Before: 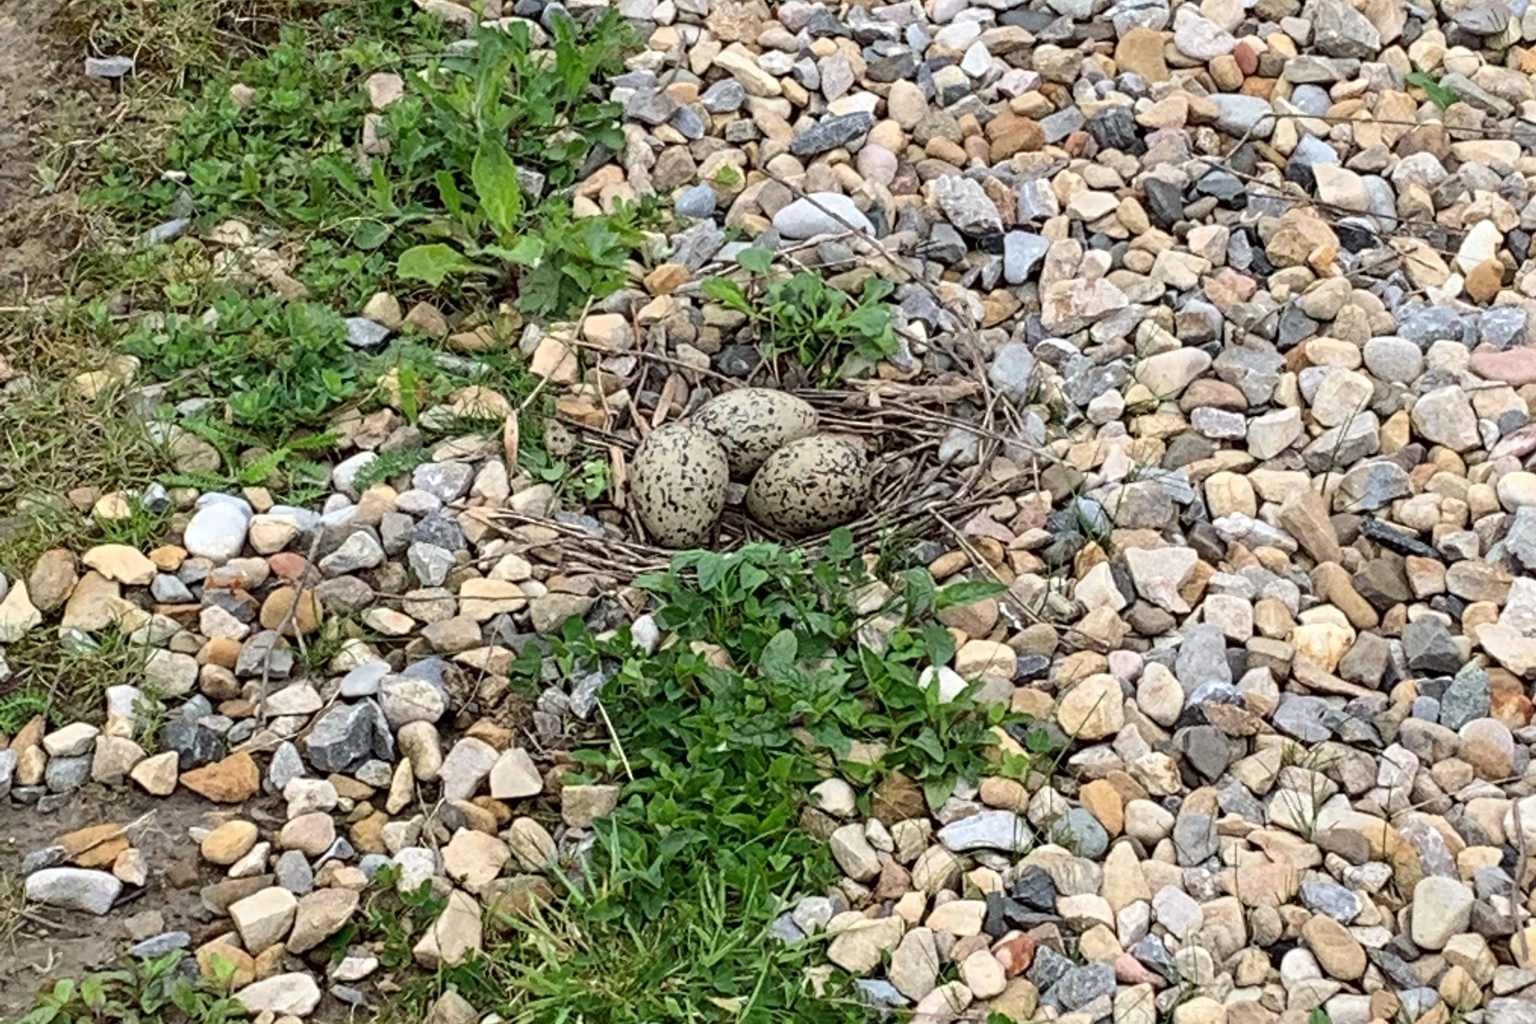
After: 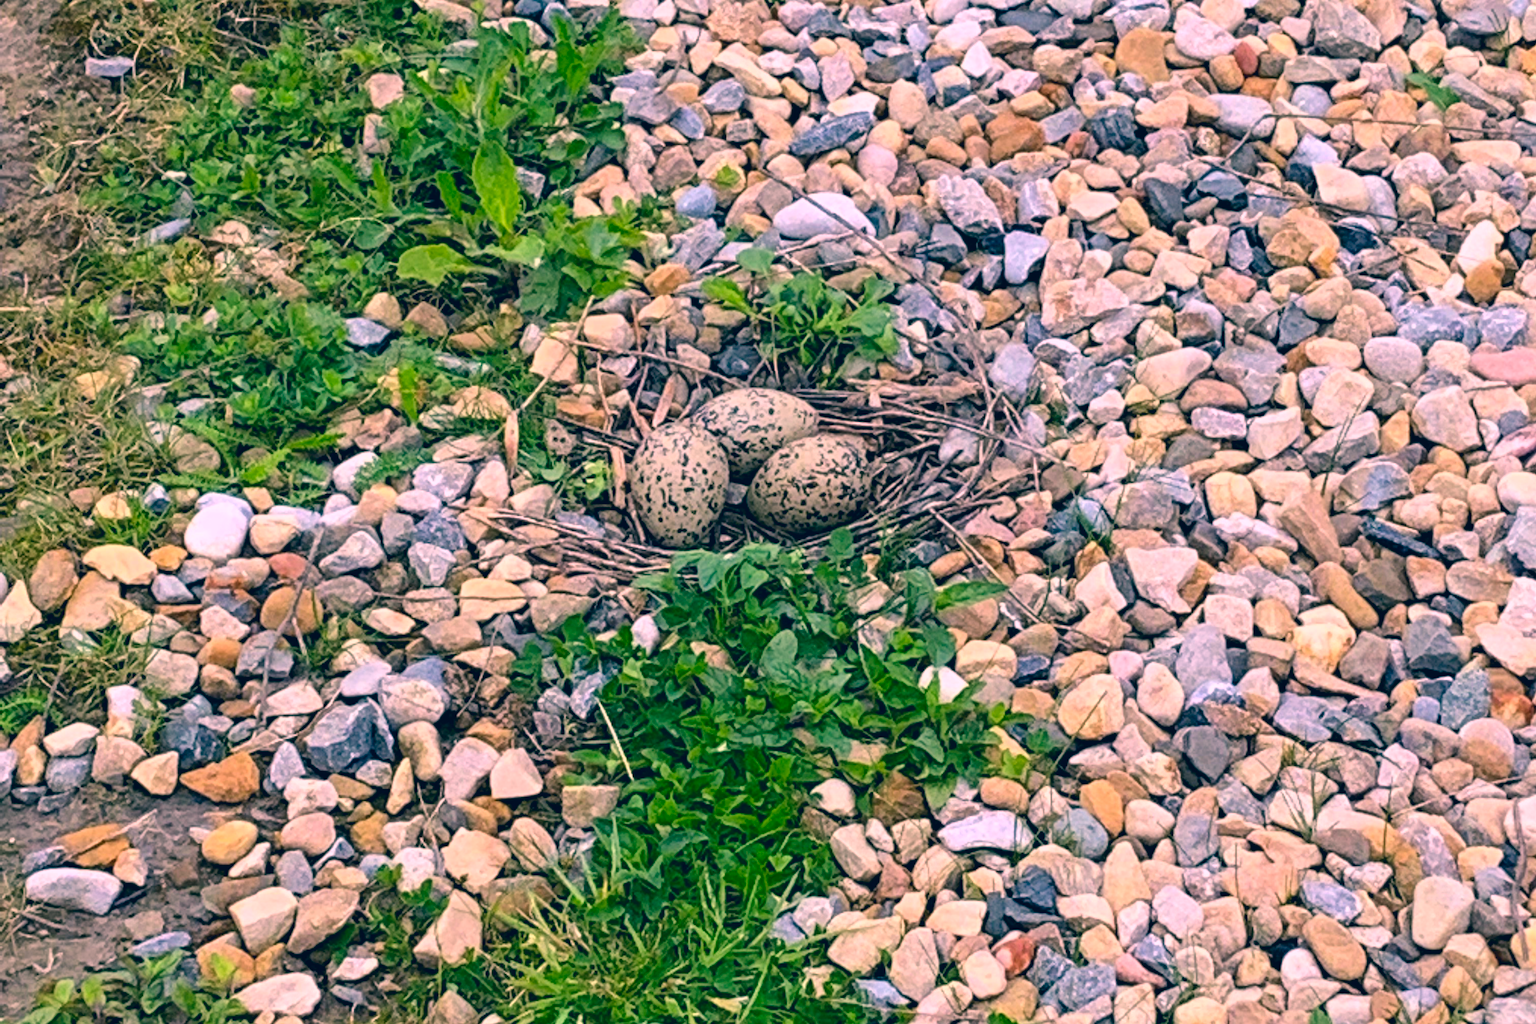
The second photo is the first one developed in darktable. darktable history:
color correction: highlights a* 16.52, highlights b* 0.312, shadows a* -14.69, shadows b* -14.6, saturation 1.51
